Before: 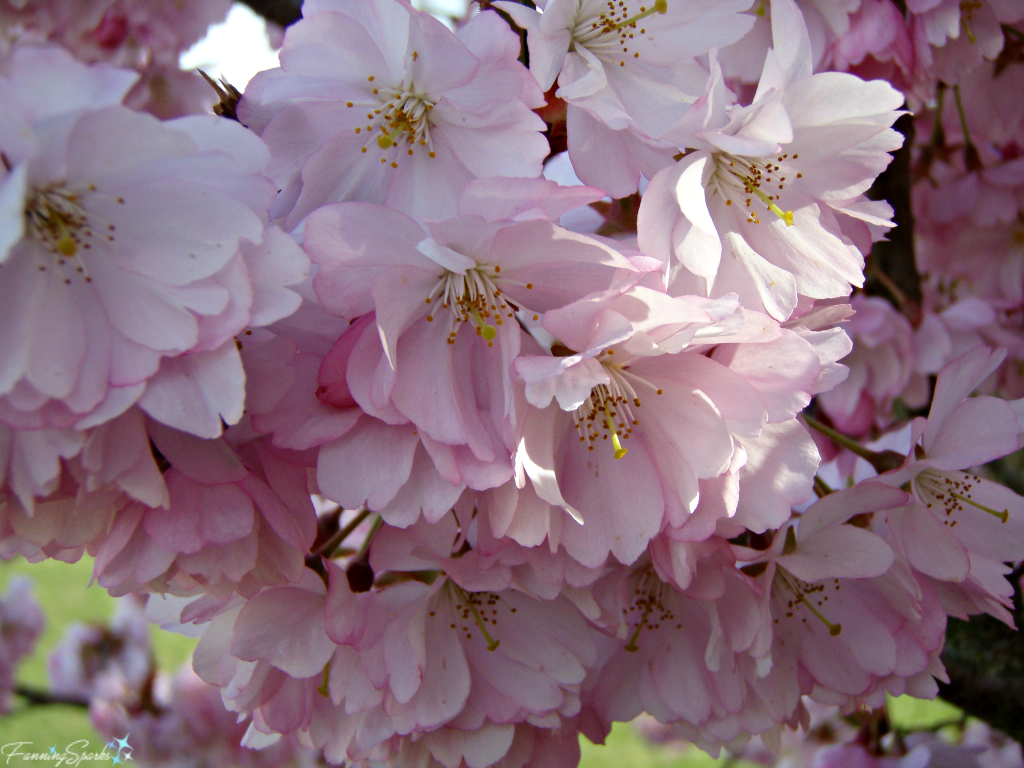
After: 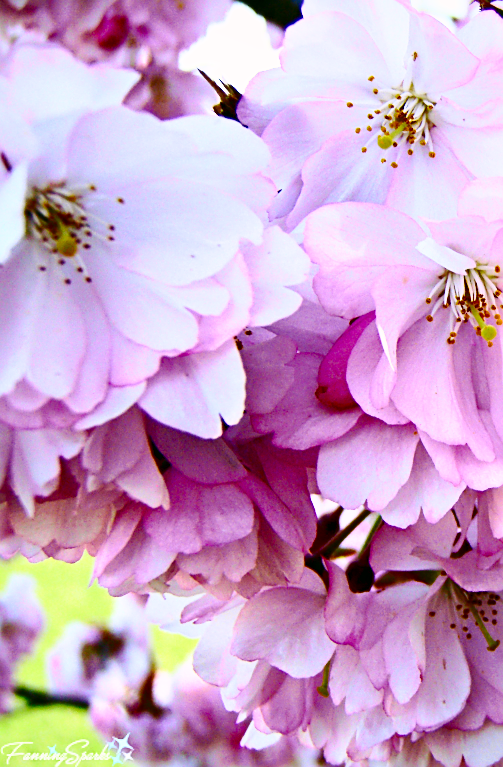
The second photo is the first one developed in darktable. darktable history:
sharpen: on, module defaults
local contrast: mode bilateral grid, contrast 20, coarseness 50, detail 120%, midtone range 0.2
tone curve: curves: ch0 [(0, 0) (0.187, 0.12) (0.384, 0.363) (0.577, 0.681) (0.735, 0.881) (0.864, 0.959) (1, 0.987)]; ch1 [(0, 0) (0.402, 0.36) (0.476, 0.466) (0.501, 0.501) (0.518, 0.514) (0.564, 0.614) (0.614, 0.664) (0.741, 0.829) (1, 1)]; ch2 [(0, 0) (0.429, 0.387) (0.483, 0.481) (0.503, 0.501) (0.522, 0.533) (0.564, 0.605) (0.615, 0.697) (0.702, 0.774) (1, 0.895)], color space Lab, independent channels
crop and rotate: left 0%, top 0%, right 50.845%
color correction: highlights a* 4.02, highlights b* 4.98, shadows a* -7.55, shadows b* 4.98
base curve: curves: ch0 [(0, 0) (0.028, 0.03) (0.121, 0.232) (0.46, 0.748) (0.859, 0.968) (1, 1)], preserve colors none
white balance: red 0.931, blue 1.11
